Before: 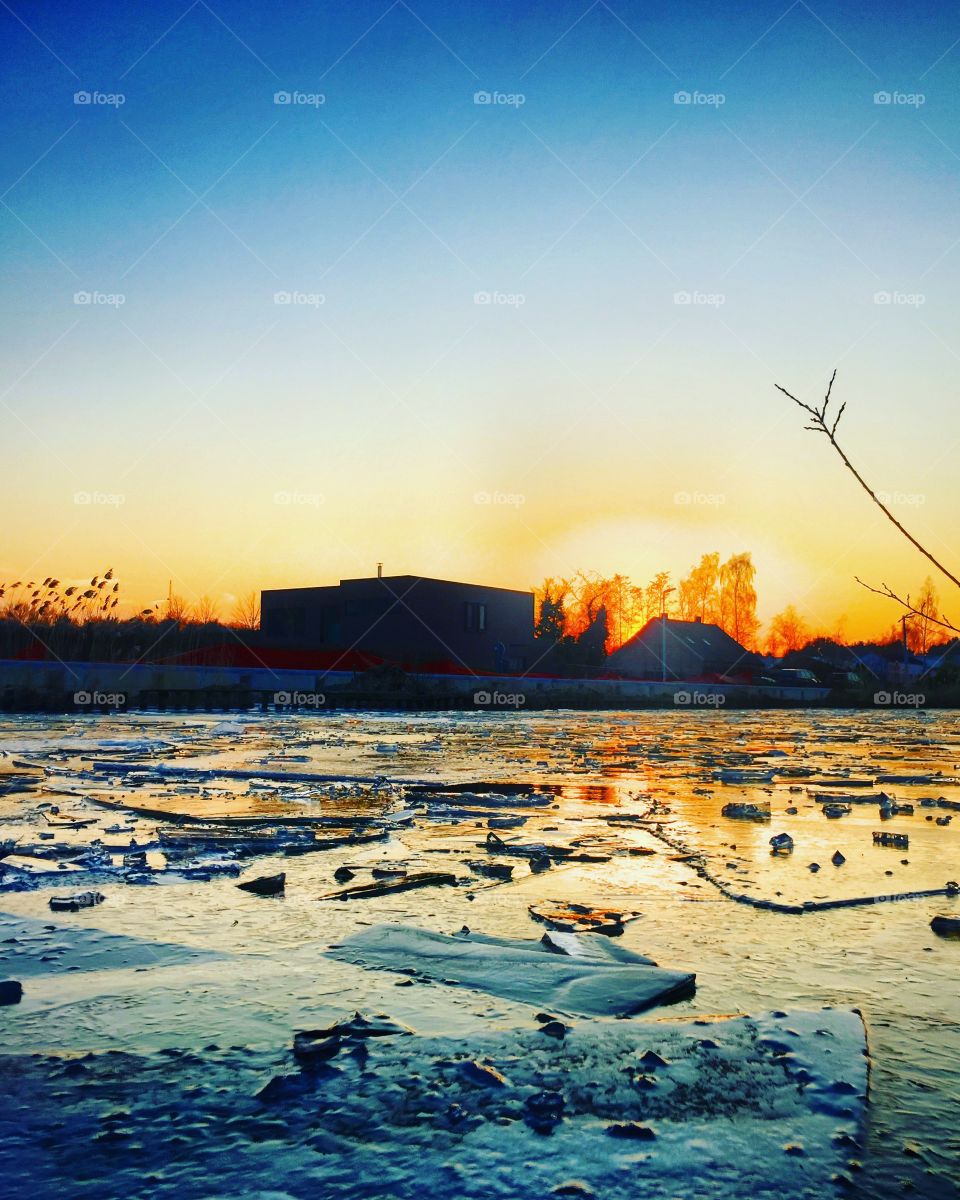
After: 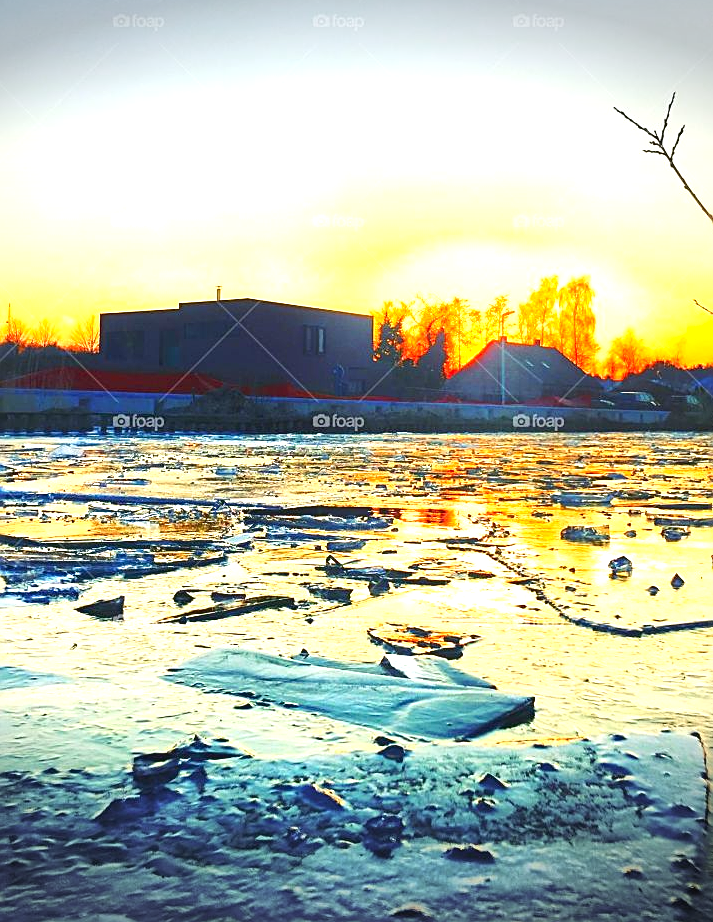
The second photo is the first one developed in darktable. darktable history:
exposure: black level correction 0, exposure 1.276 EV, compensate exposure bias true, compensate highlight preservation false
crop: left 16.827%, top 23.088%, right 8.885%
sharpen: on, module defaults
vignetting: fall-off start 99.49%, brightness -0.575, width/height ratio 1.31
contrast brightness saturation: contrast -0.098, brightness 0.047, saturation 0.075
